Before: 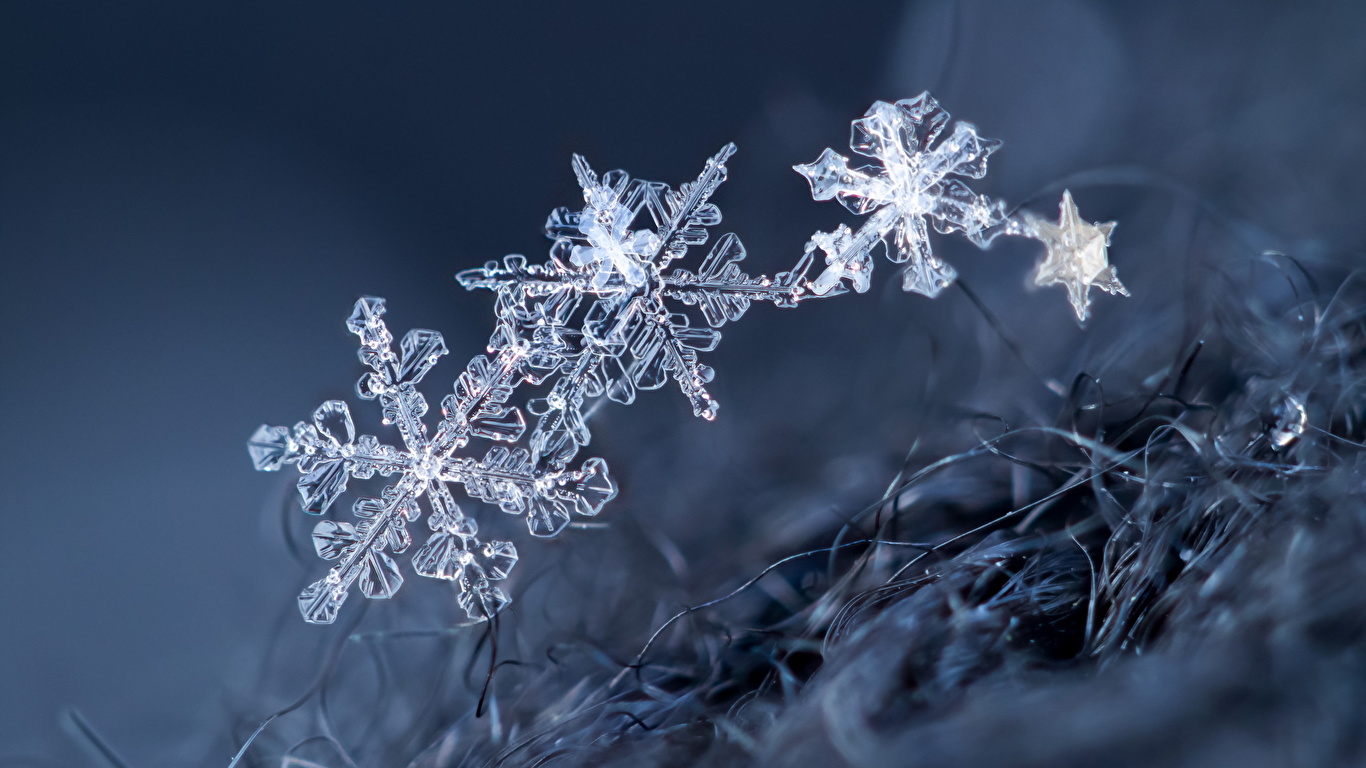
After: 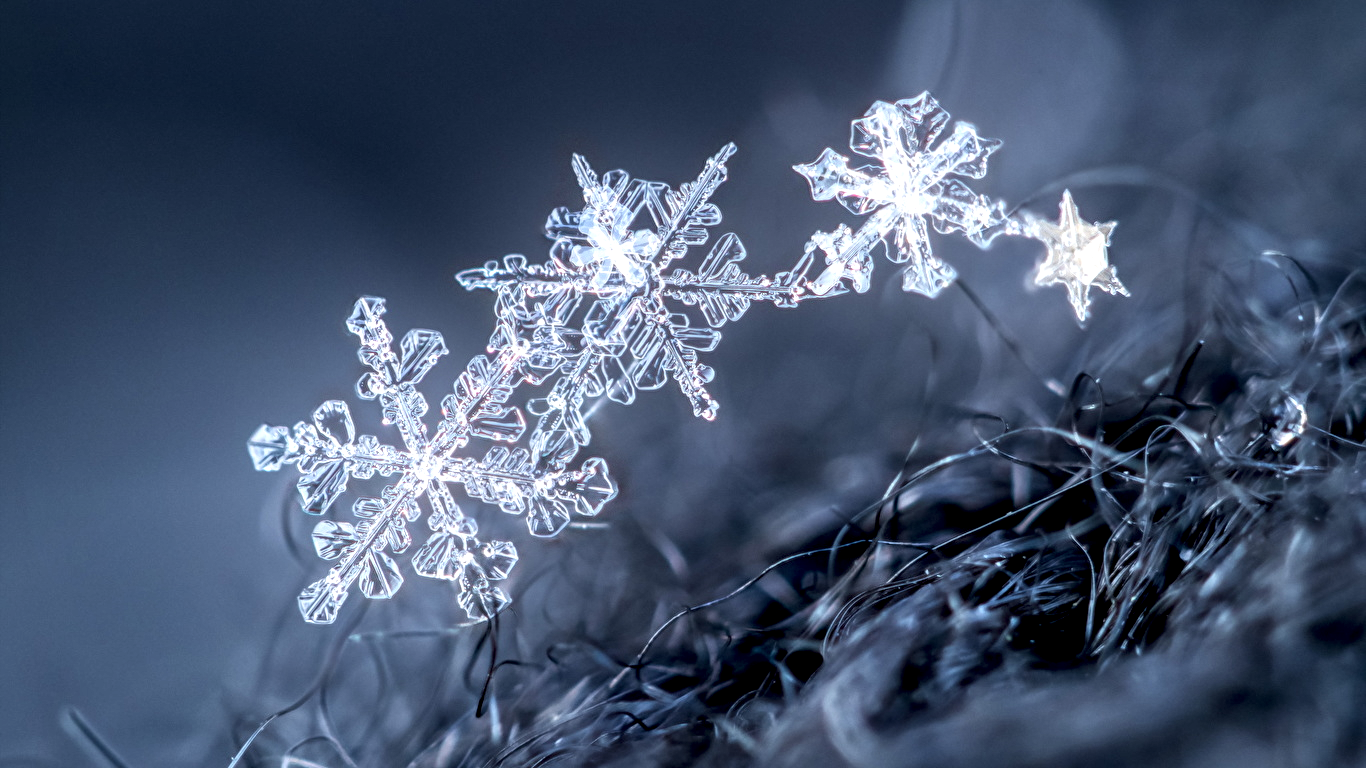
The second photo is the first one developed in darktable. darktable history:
local contrast: highlights 19%, detail 186%
bloom: on, module defaults
